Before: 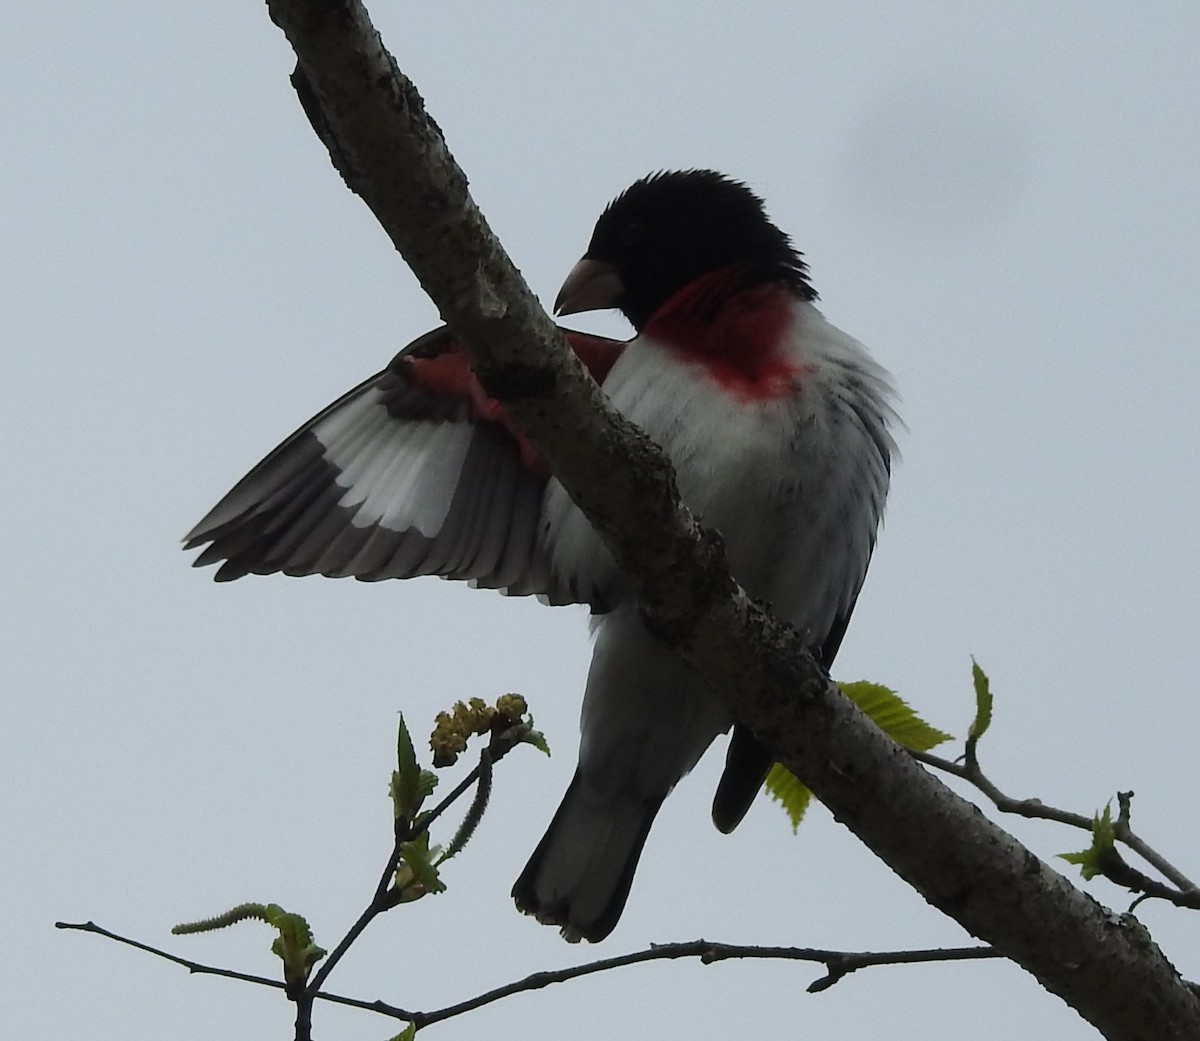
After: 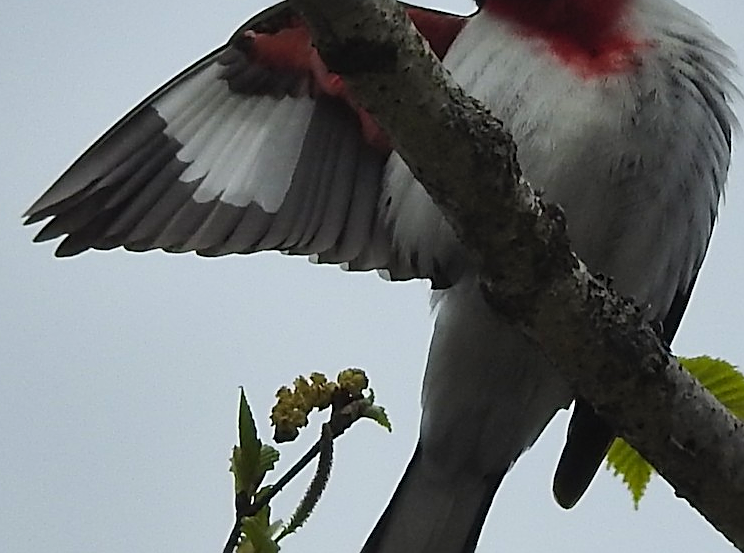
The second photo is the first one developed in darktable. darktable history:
shadows and highlights: low approximation 0.01, soften with gaussian
contrast brightness saturation: contrast 0.07, brightness 0.08, saturation 0.18
sharpen: radius 2.543, amount 0.636
crop: left 13.312%, top 31.28%, right 24.627%, bottom 15.582%
